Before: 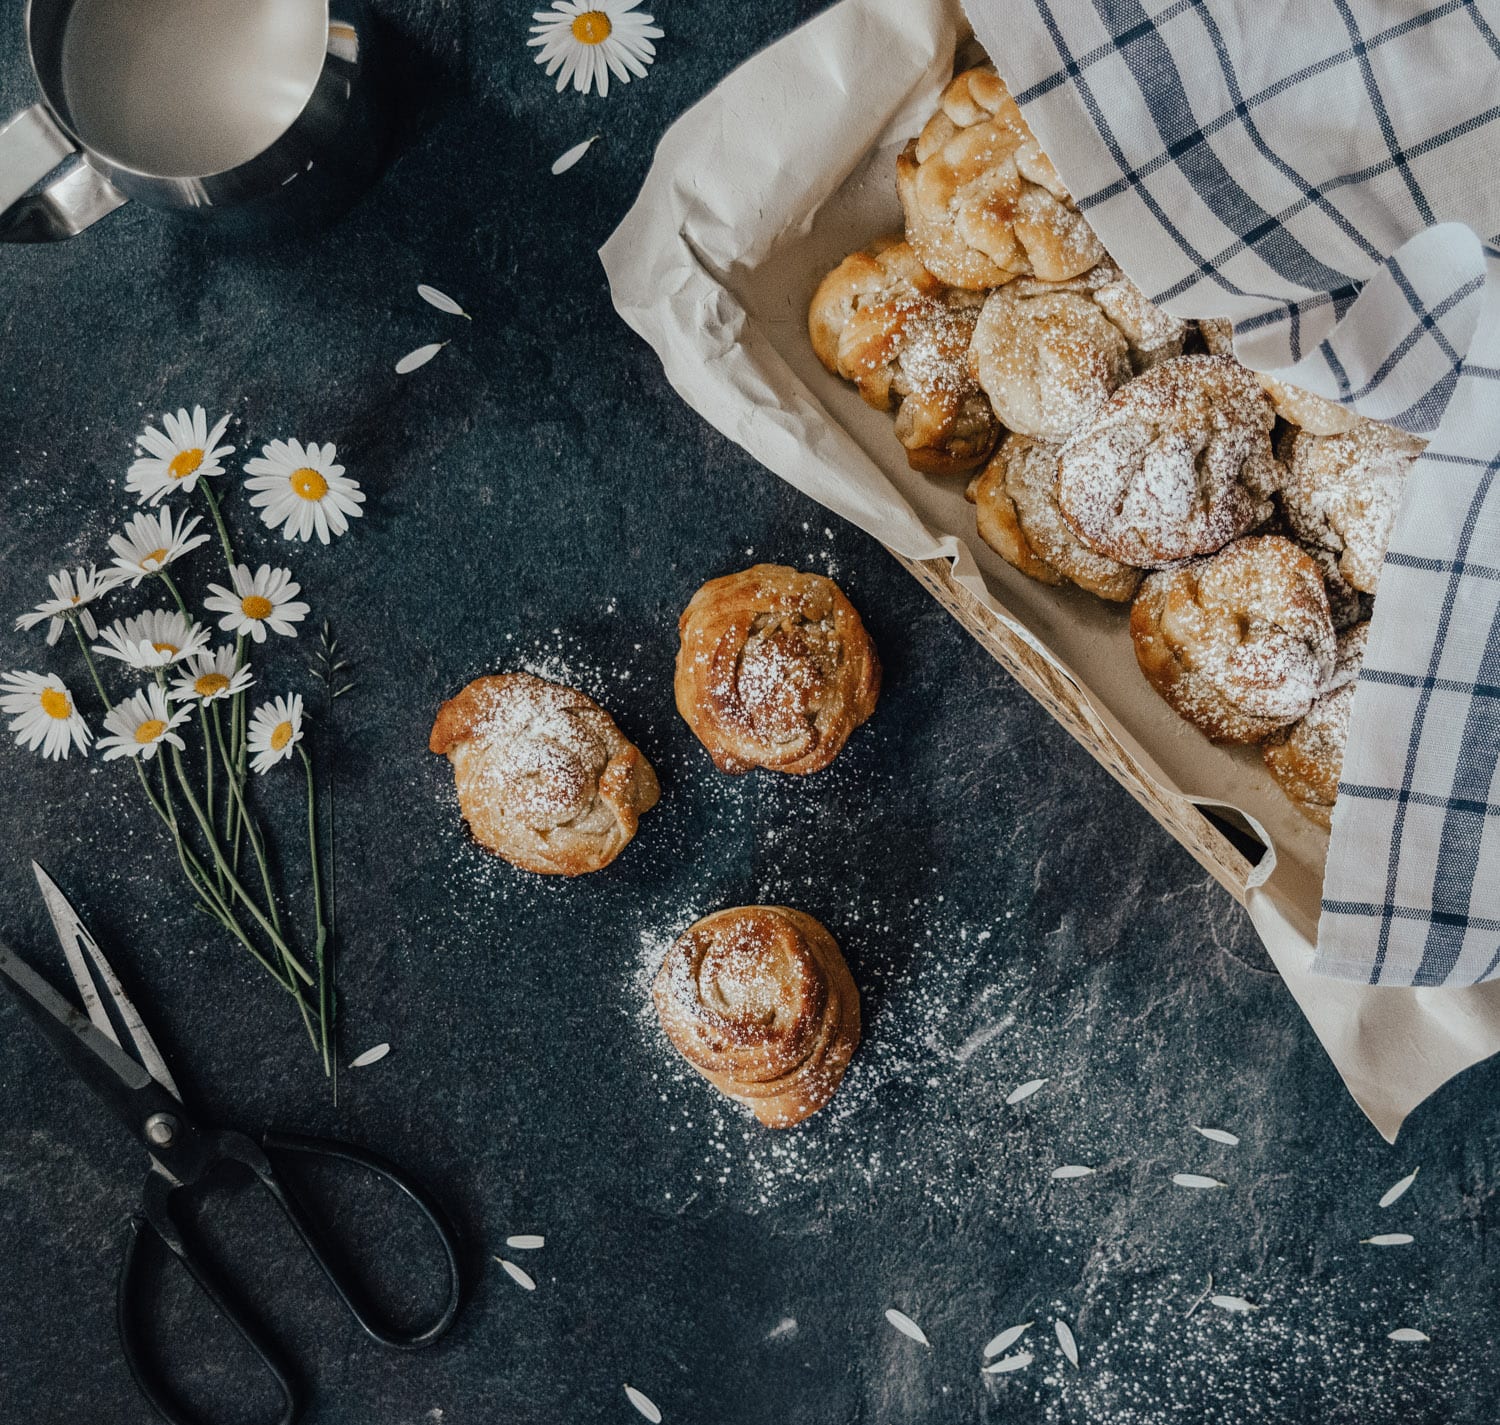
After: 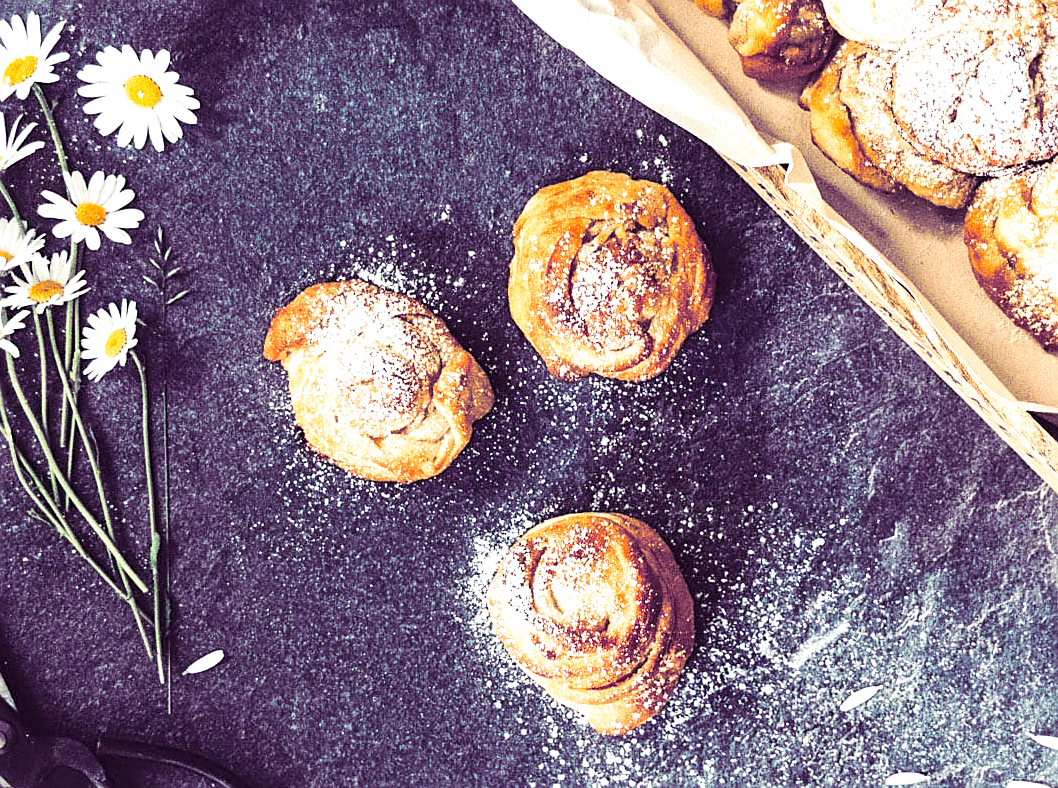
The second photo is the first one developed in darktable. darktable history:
contrast brightness saturation: contrast 0.2, brightness 0.16, saturation 0.22
crop: left 11.123%, top 27.61%, right 18.3%, bottom 17.034%
tone equalizer: -7 EV 0.18 EV, -6 EV 0.12 EV, -5 EV 0.08 EV, -4 EV 0.04 EV, -2 EV -0.02 EV, -1 EV -0.04 EV, +0 EV -0.06 EV, luminance estimator HSV value / RGB max
sharpen: on, module defaults
split-toning: shadows › hue 277.2°, shadows › saturation 0.74
exposure: exposure 1.5 EV, compensate highlight preservation false
